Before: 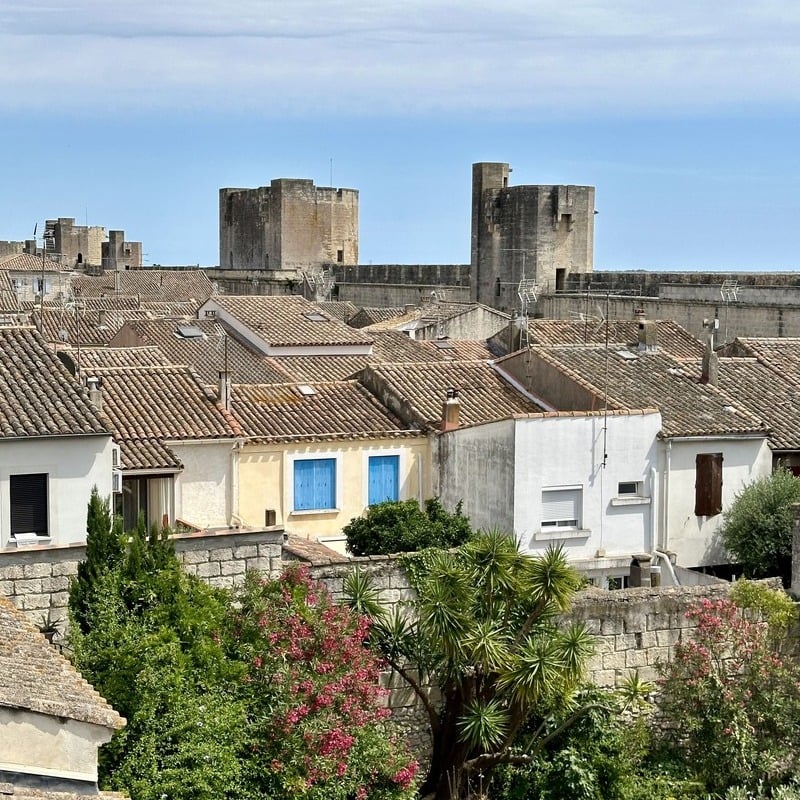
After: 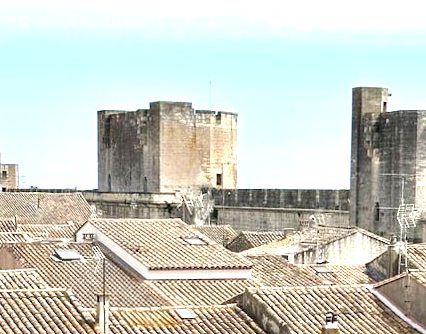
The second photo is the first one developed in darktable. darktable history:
rotate and perspective: rotation 0.174°, lens shift (vertical) 0.013, lens shift (horizontal) 0.019, shear 0.001, automatic cropping original format, crop left 0.007, crop right 0.991, crop top 0.016, crop bottom 0.997
crop: left 15.306%, top 9.065%, right 30.789%, bottom 48.638%
exposure: black level correction 0, exposure 1.1 EV, compensate exposure bias true, compensate highlight preservation false
levels: levels [0, 0.498, 1]
